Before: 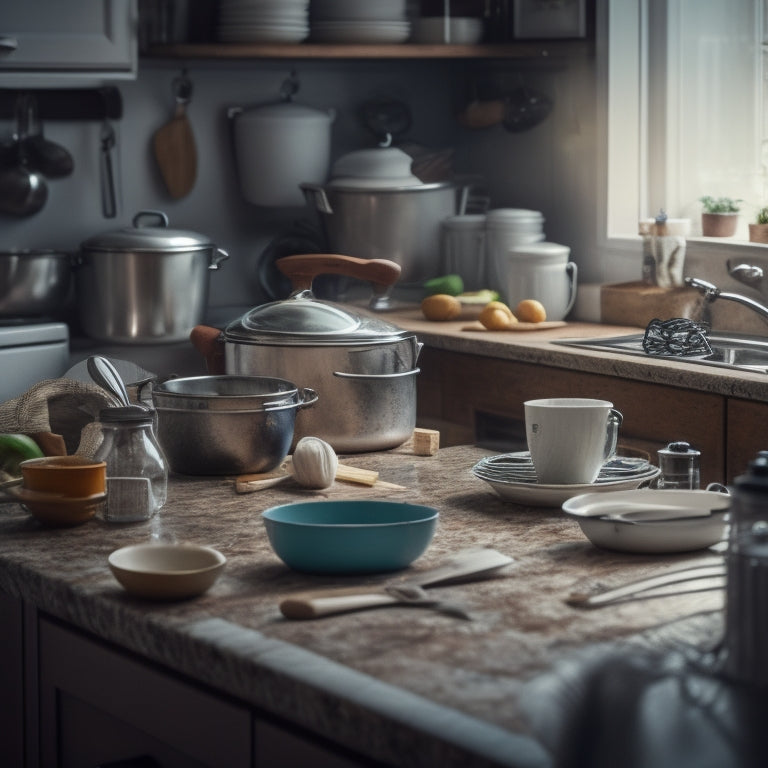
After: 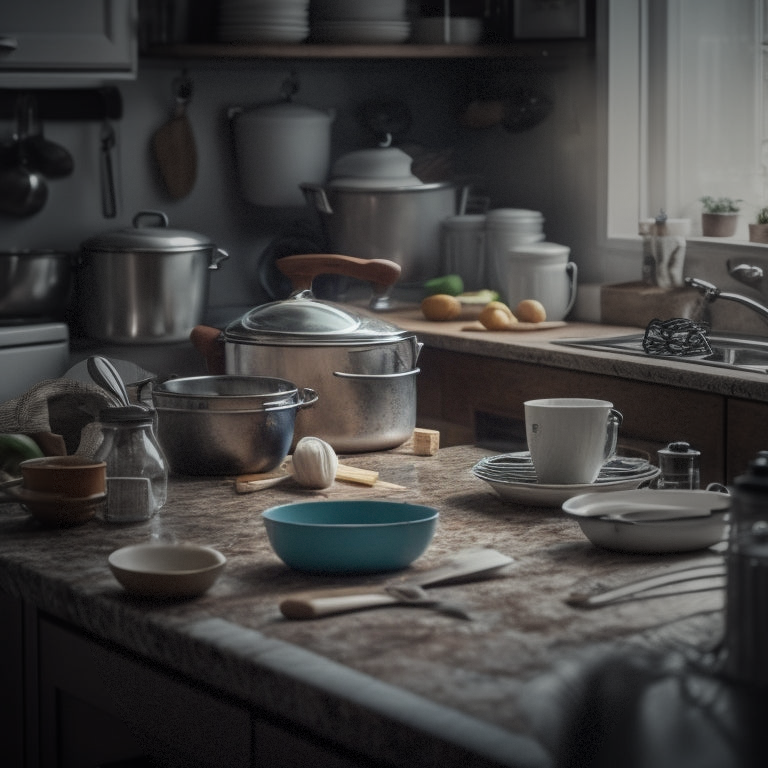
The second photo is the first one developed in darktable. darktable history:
vignetting: fall-off start 16.68%, fall-off radius 99.14%, center (-0.036, 0.148), width/height ratio 0.718, dithering 8-bit output
